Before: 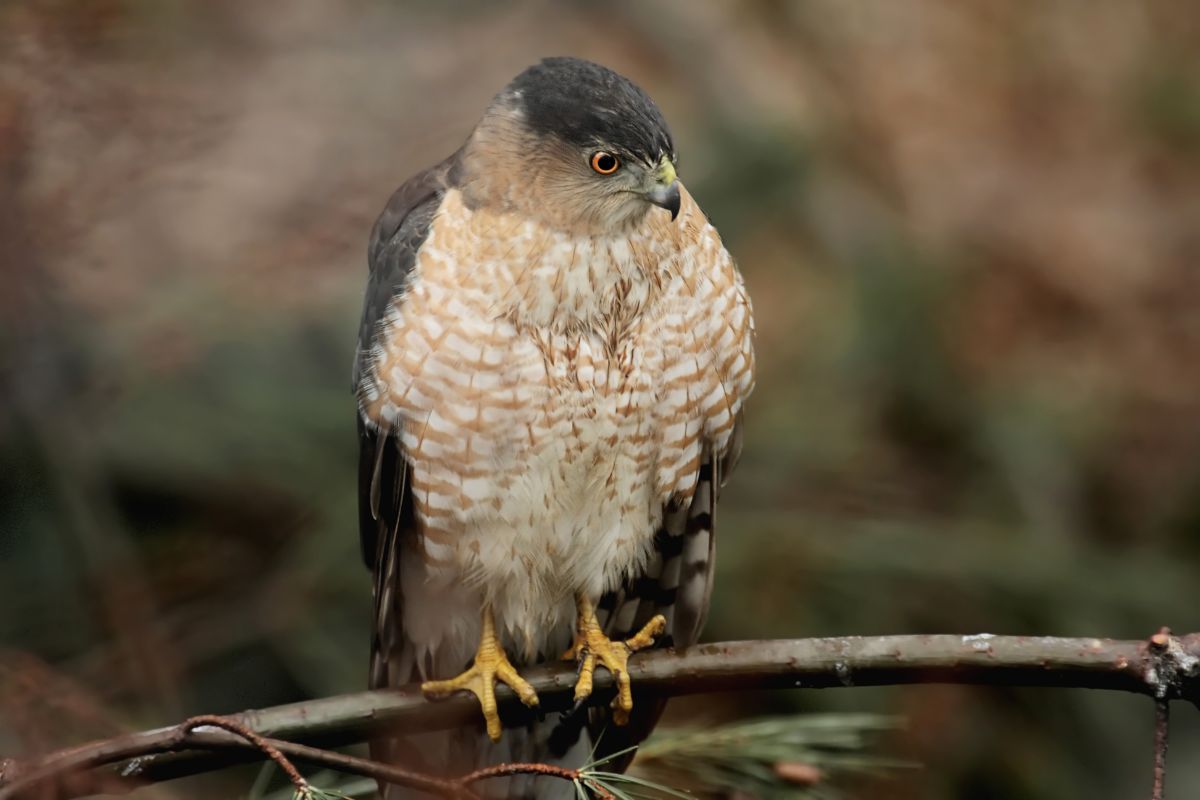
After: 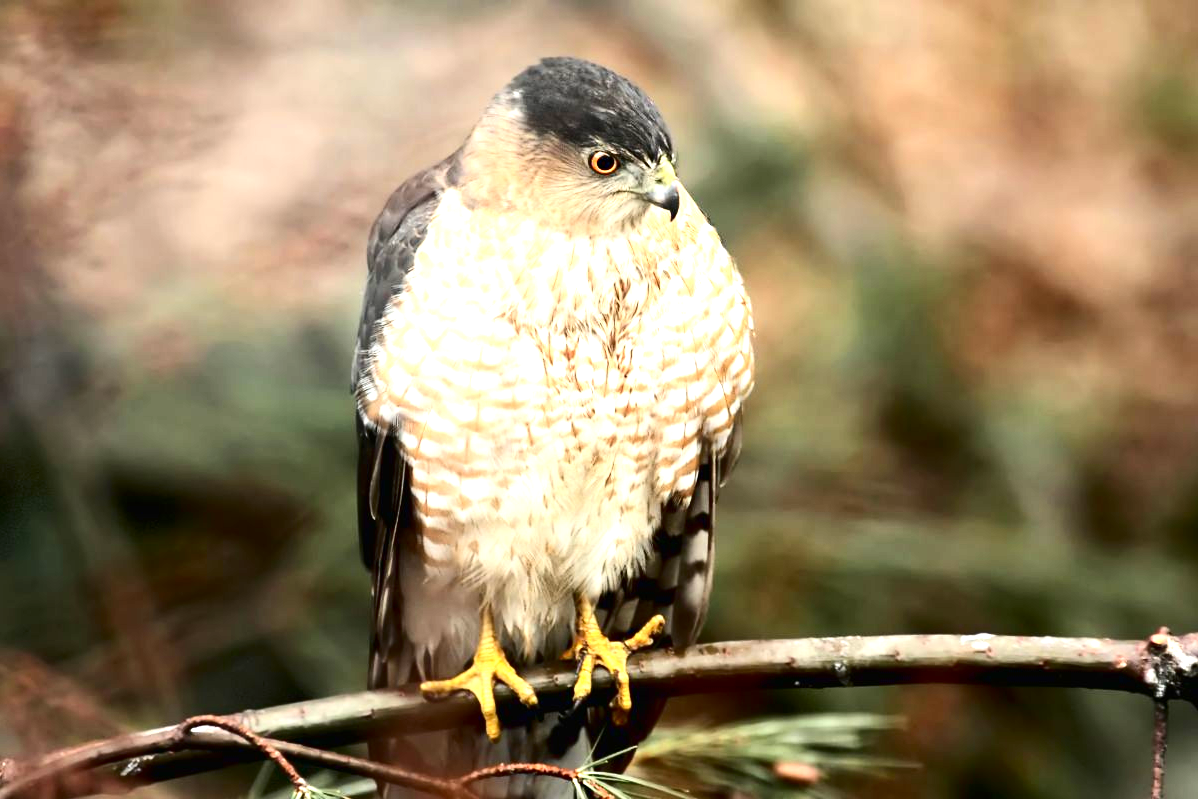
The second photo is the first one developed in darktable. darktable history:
exposure: black level correction 0.001, exposure 1.638 EV, compensate highlight preservation false
crop and rotate: left 0.109%, bottom 0.004%
contrast brightness saturation: contrast 0.197, brightness -0.107, saturation 0.099
